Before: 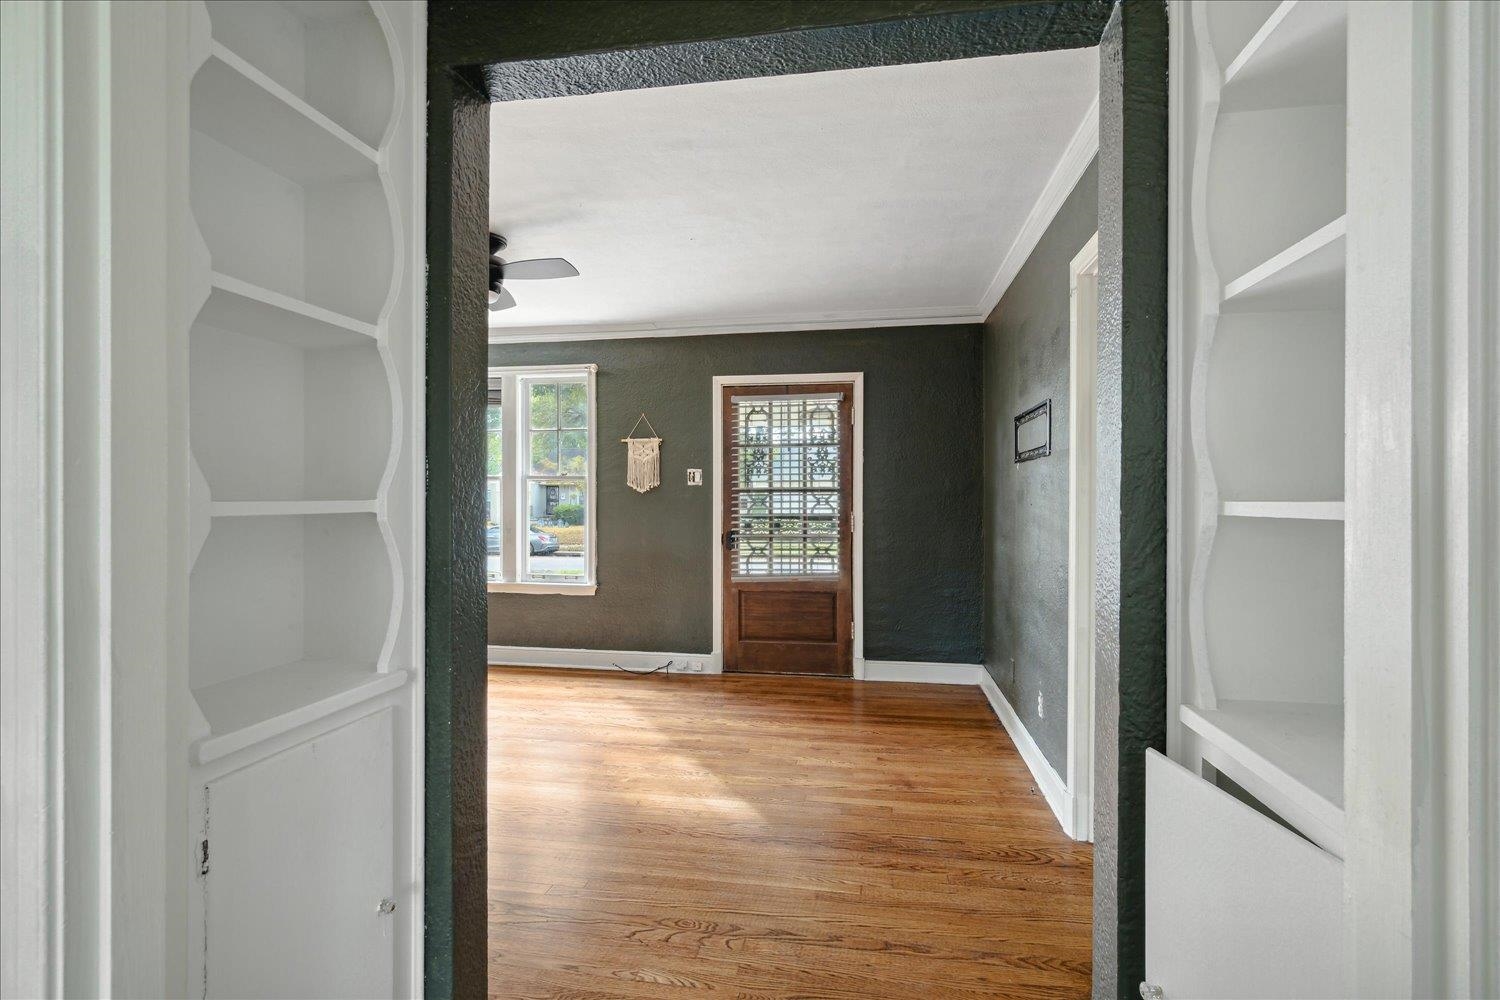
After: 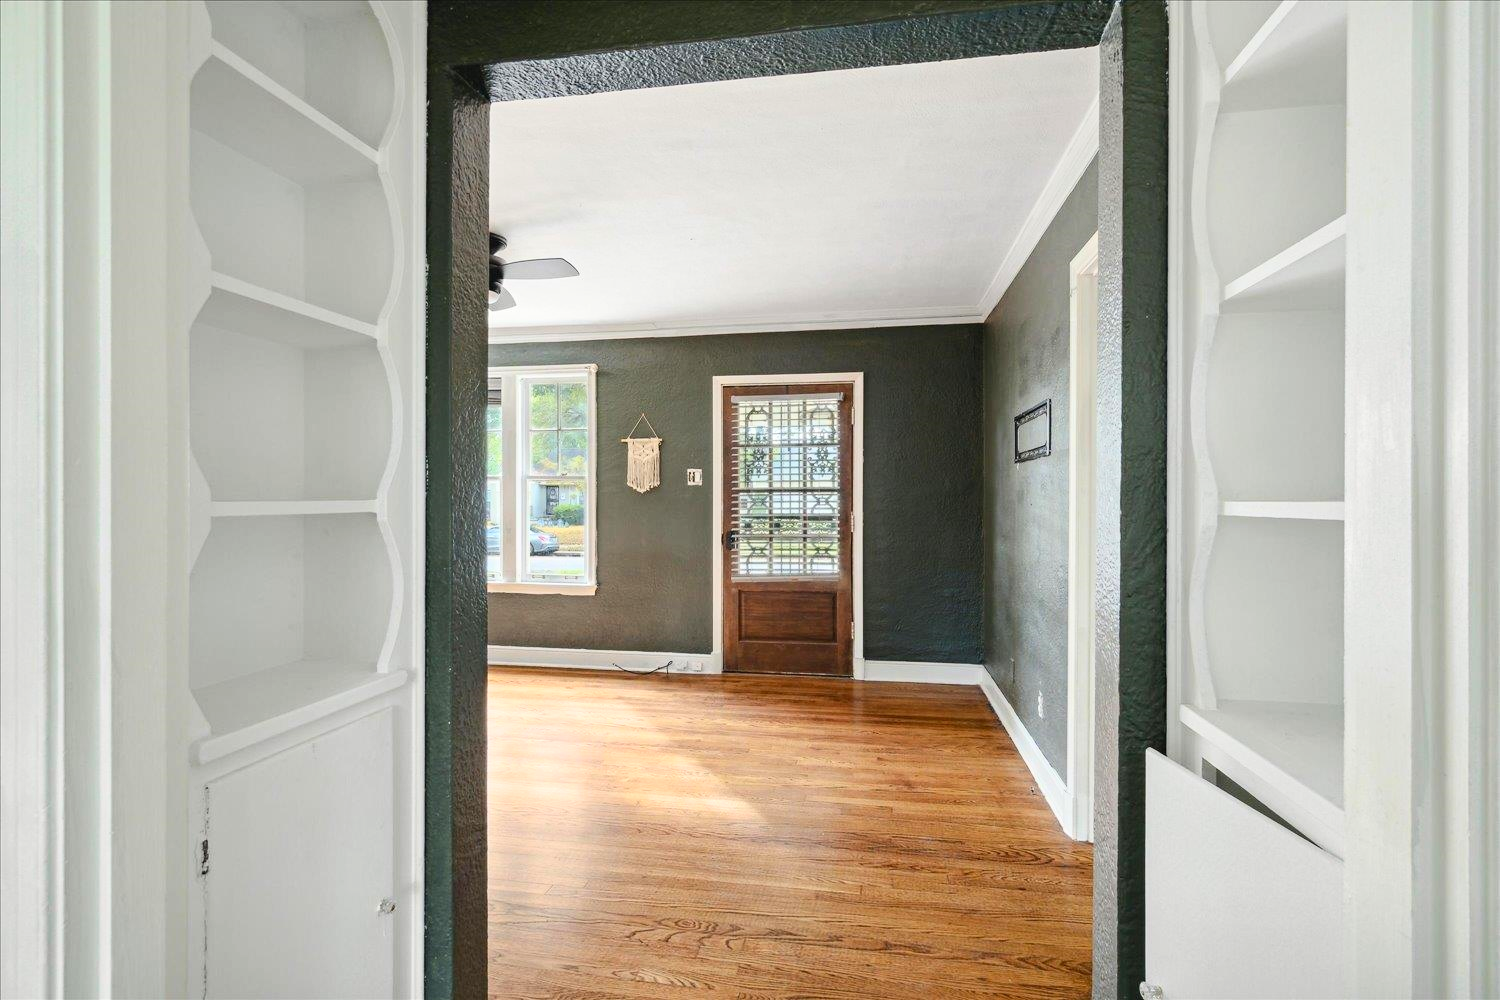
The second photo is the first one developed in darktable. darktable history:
contrast brightness saturation: contrast 0.197, brightness 0.158, saturation 0.225
